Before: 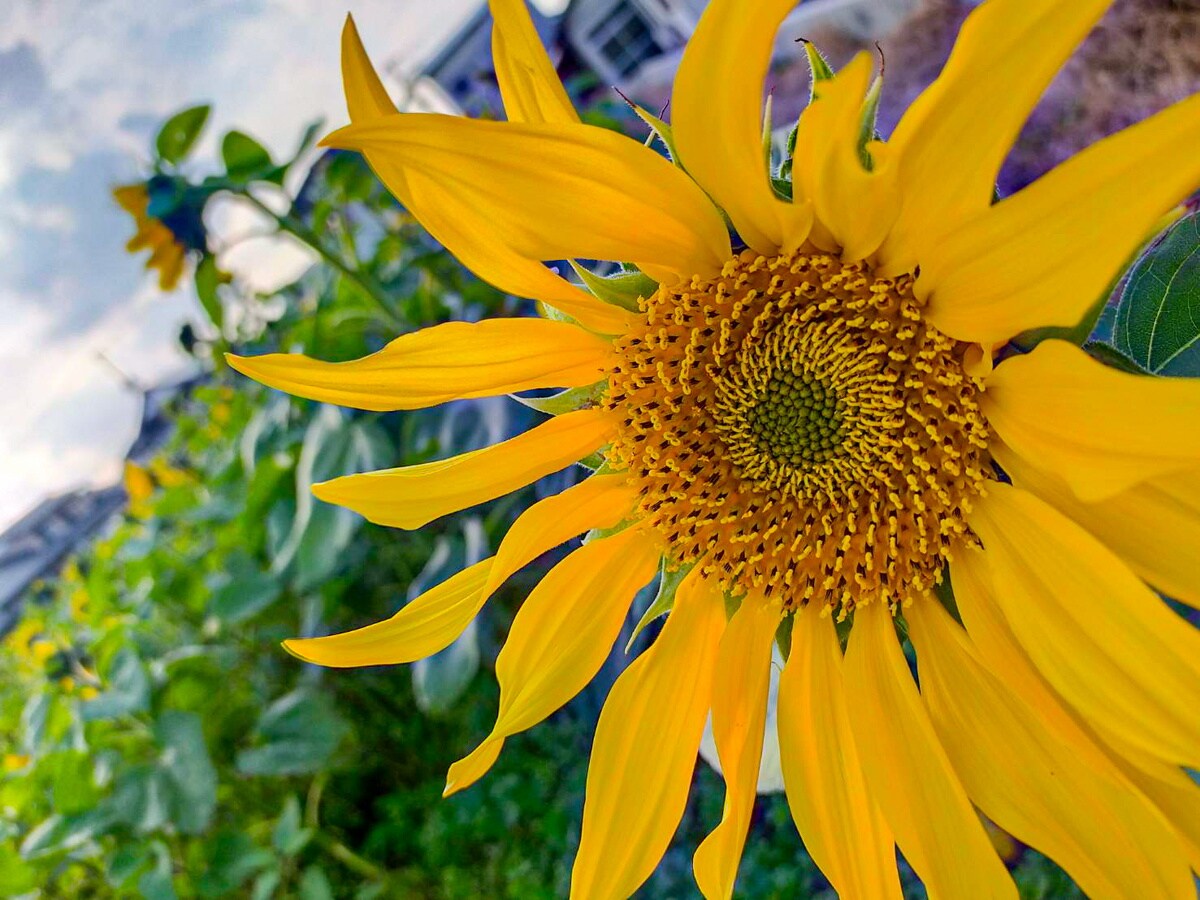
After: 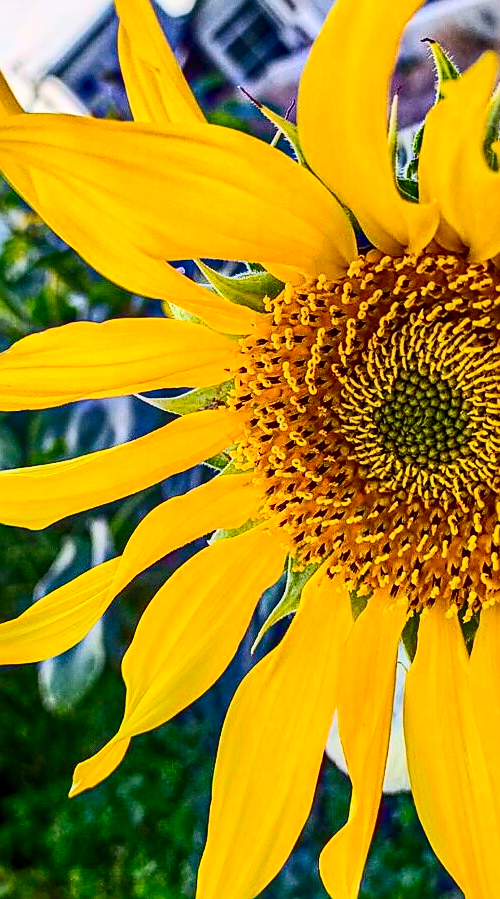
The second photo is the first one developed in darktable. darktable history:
contrast brightness saturation: contrast 0.4, brightness 0.1, saturation 0.21
crop: left 31.229%, right 27.105%
local contrast: on, module defaults
sharpen: on, module defaults
